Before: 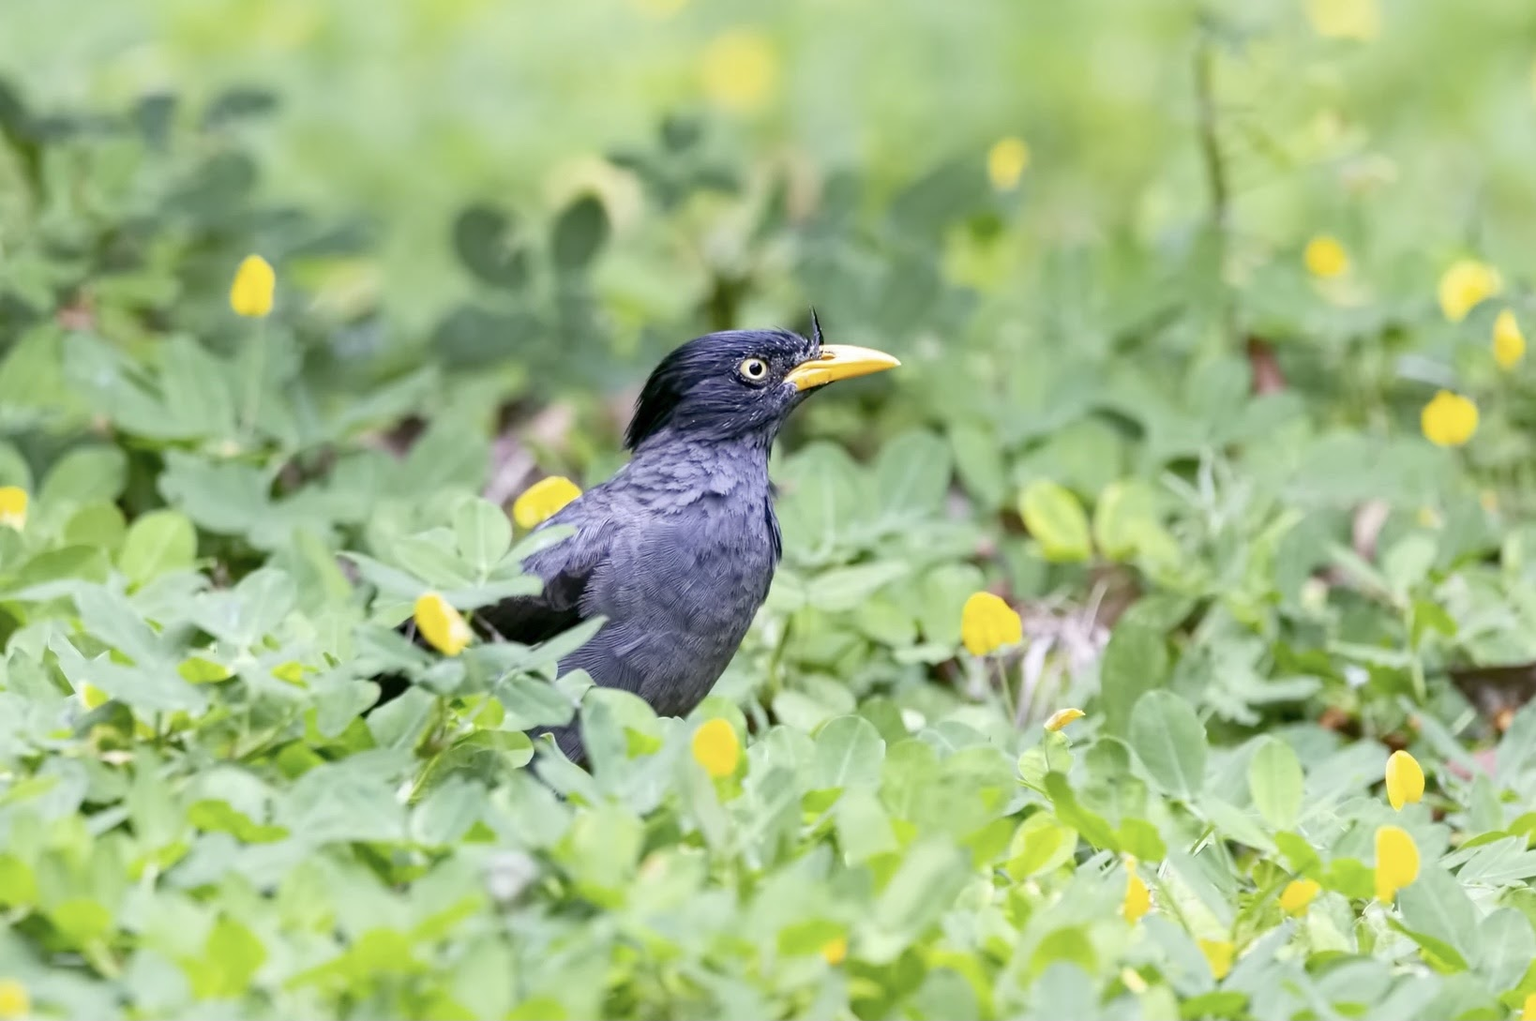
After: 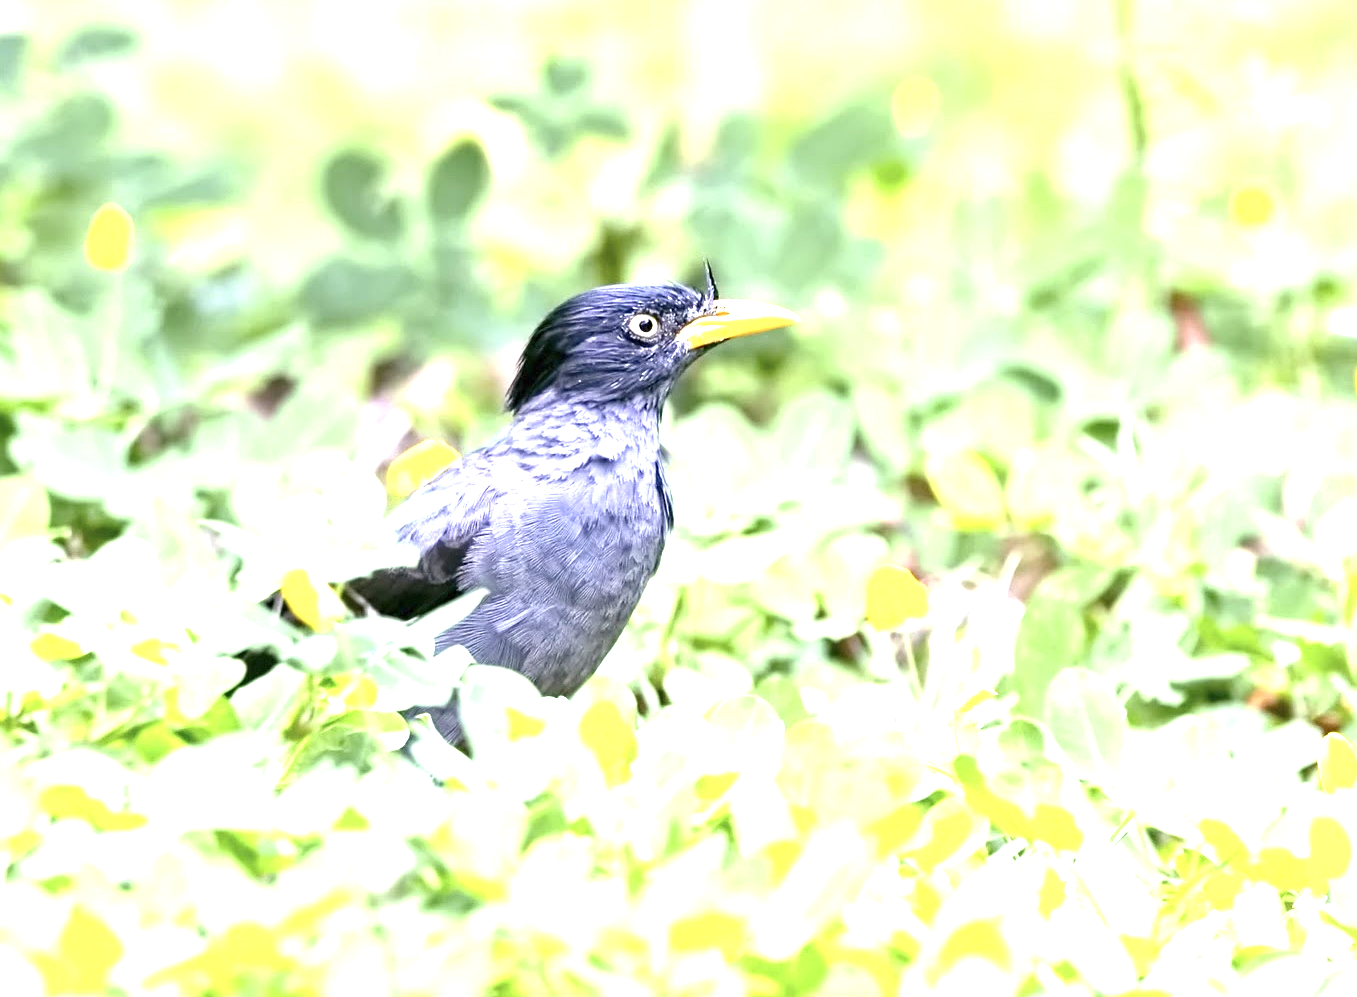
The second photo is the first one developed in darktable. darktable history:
crop: left 9.807%, top 6.259%, right 7.334%, bottom 2.177%
sharpen: amount 0.2
exposure: black level correction 0, exposure 1.55 EV, compensate exposure bias true, compensate highlight preservation false
